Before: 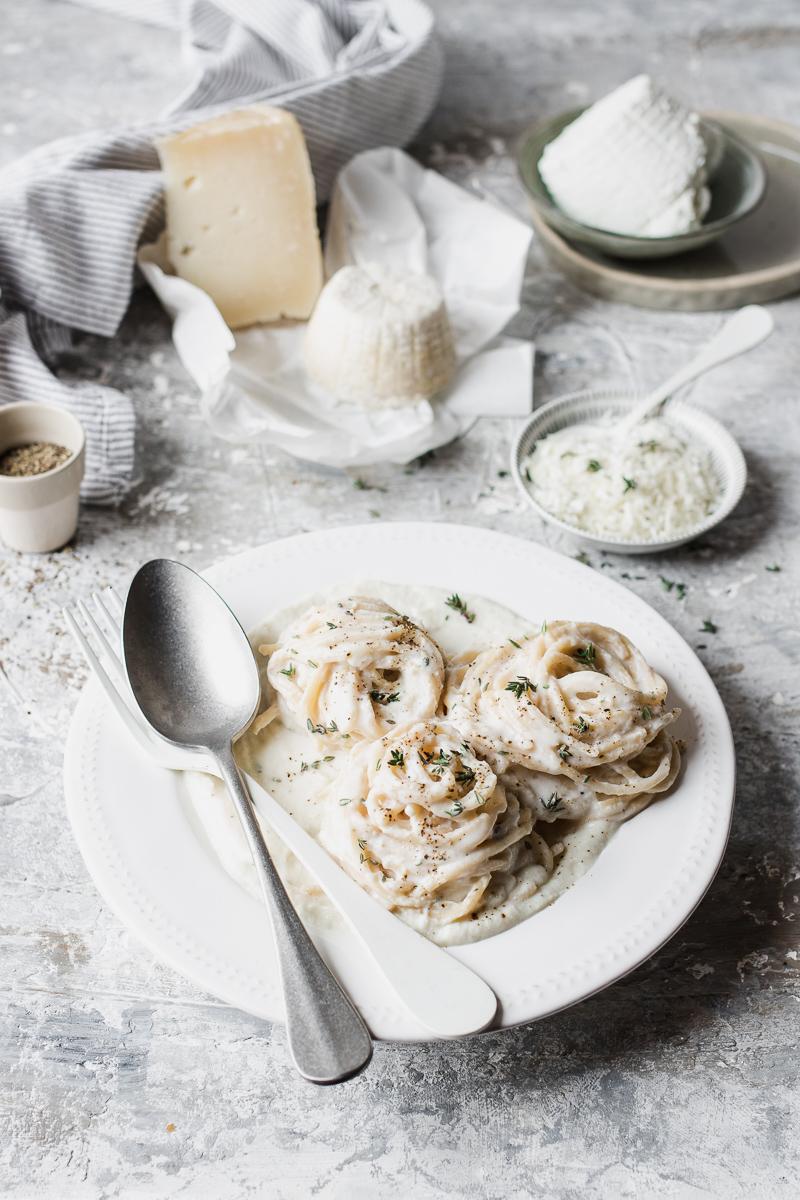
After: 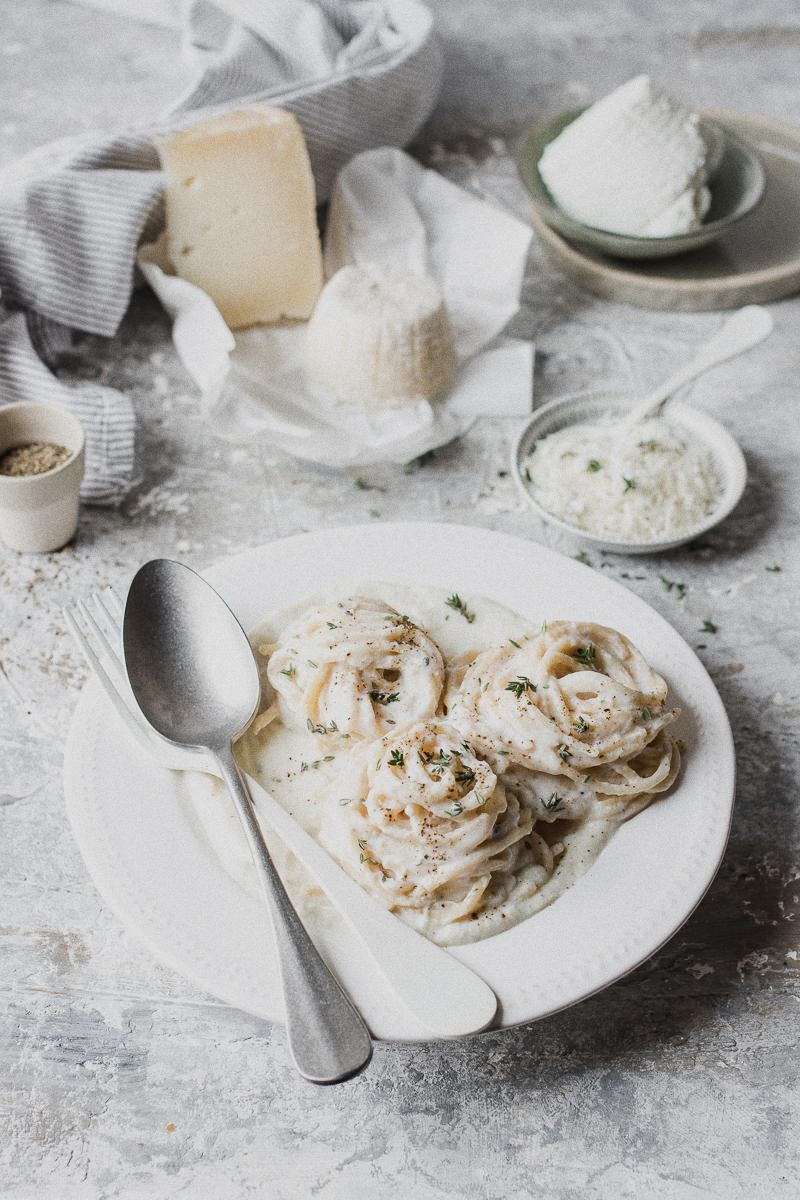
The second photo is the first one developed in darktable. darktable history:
grain: coarseness 0.47 ISO
color balance: contrast -15%
